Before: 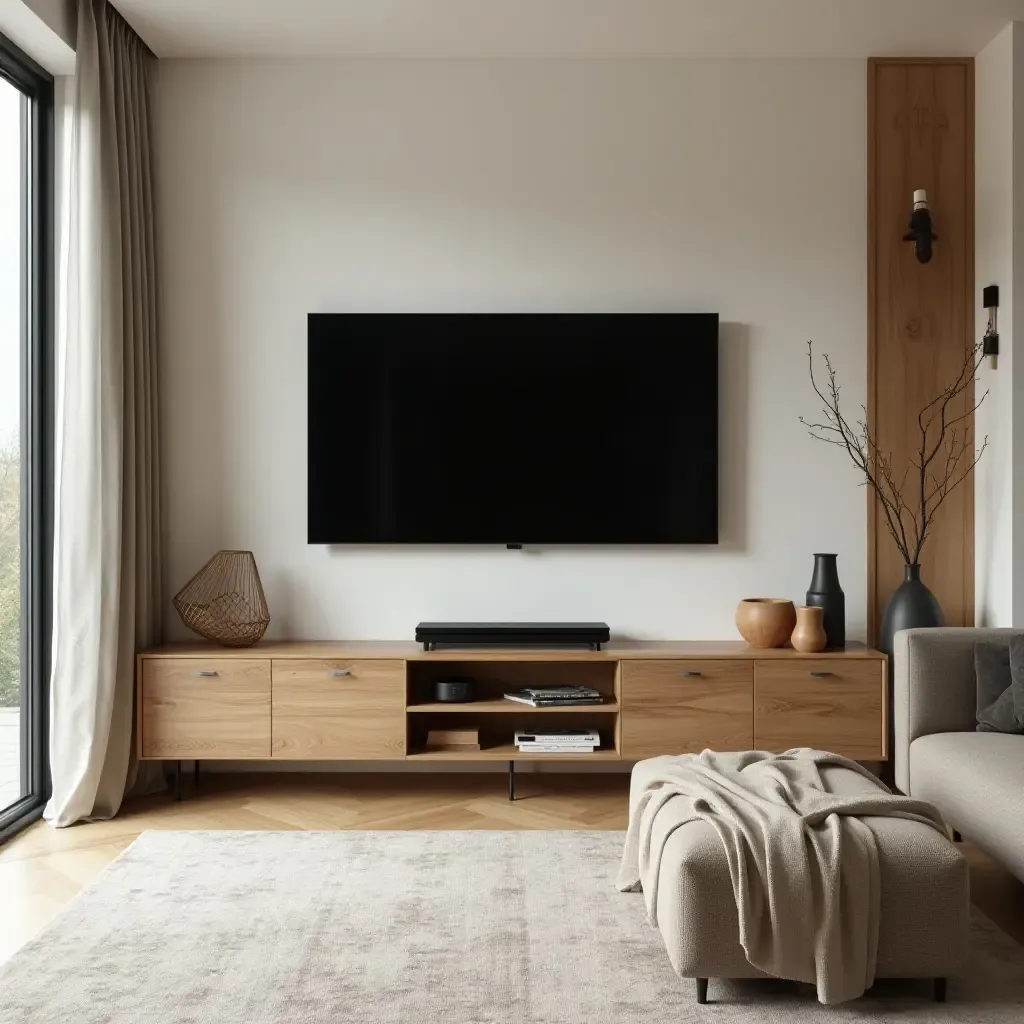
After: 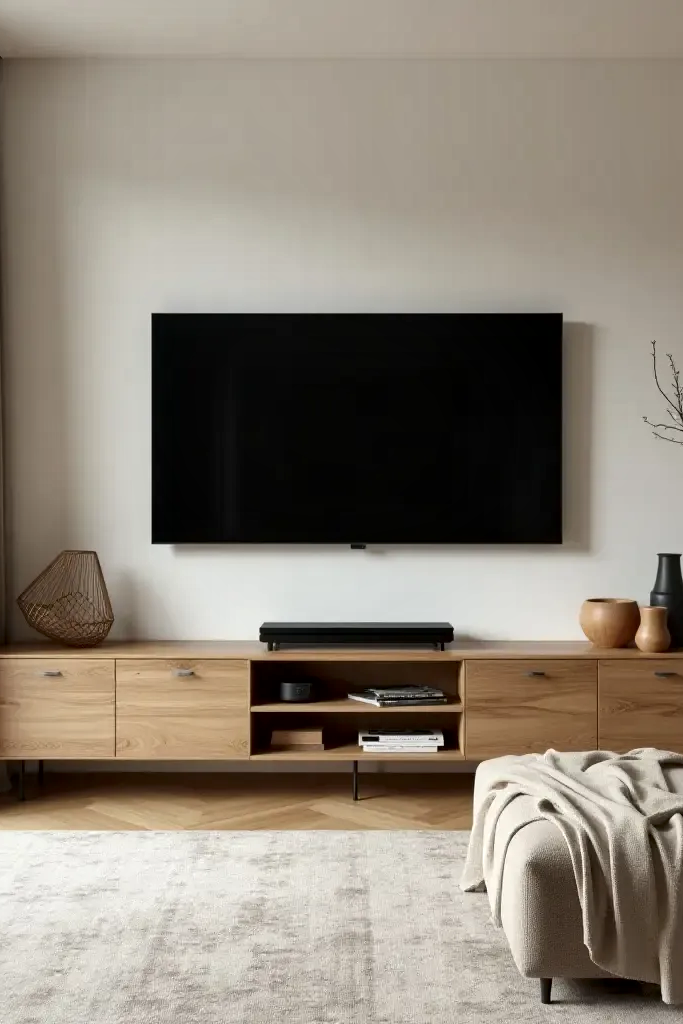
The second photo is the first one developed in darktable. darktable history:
crop and rotate: left 15.268%, right 17.992%
local contrast: mode bilateral grid, contrast 24, coarseness 61, detail 151%, midtone range 0.2
